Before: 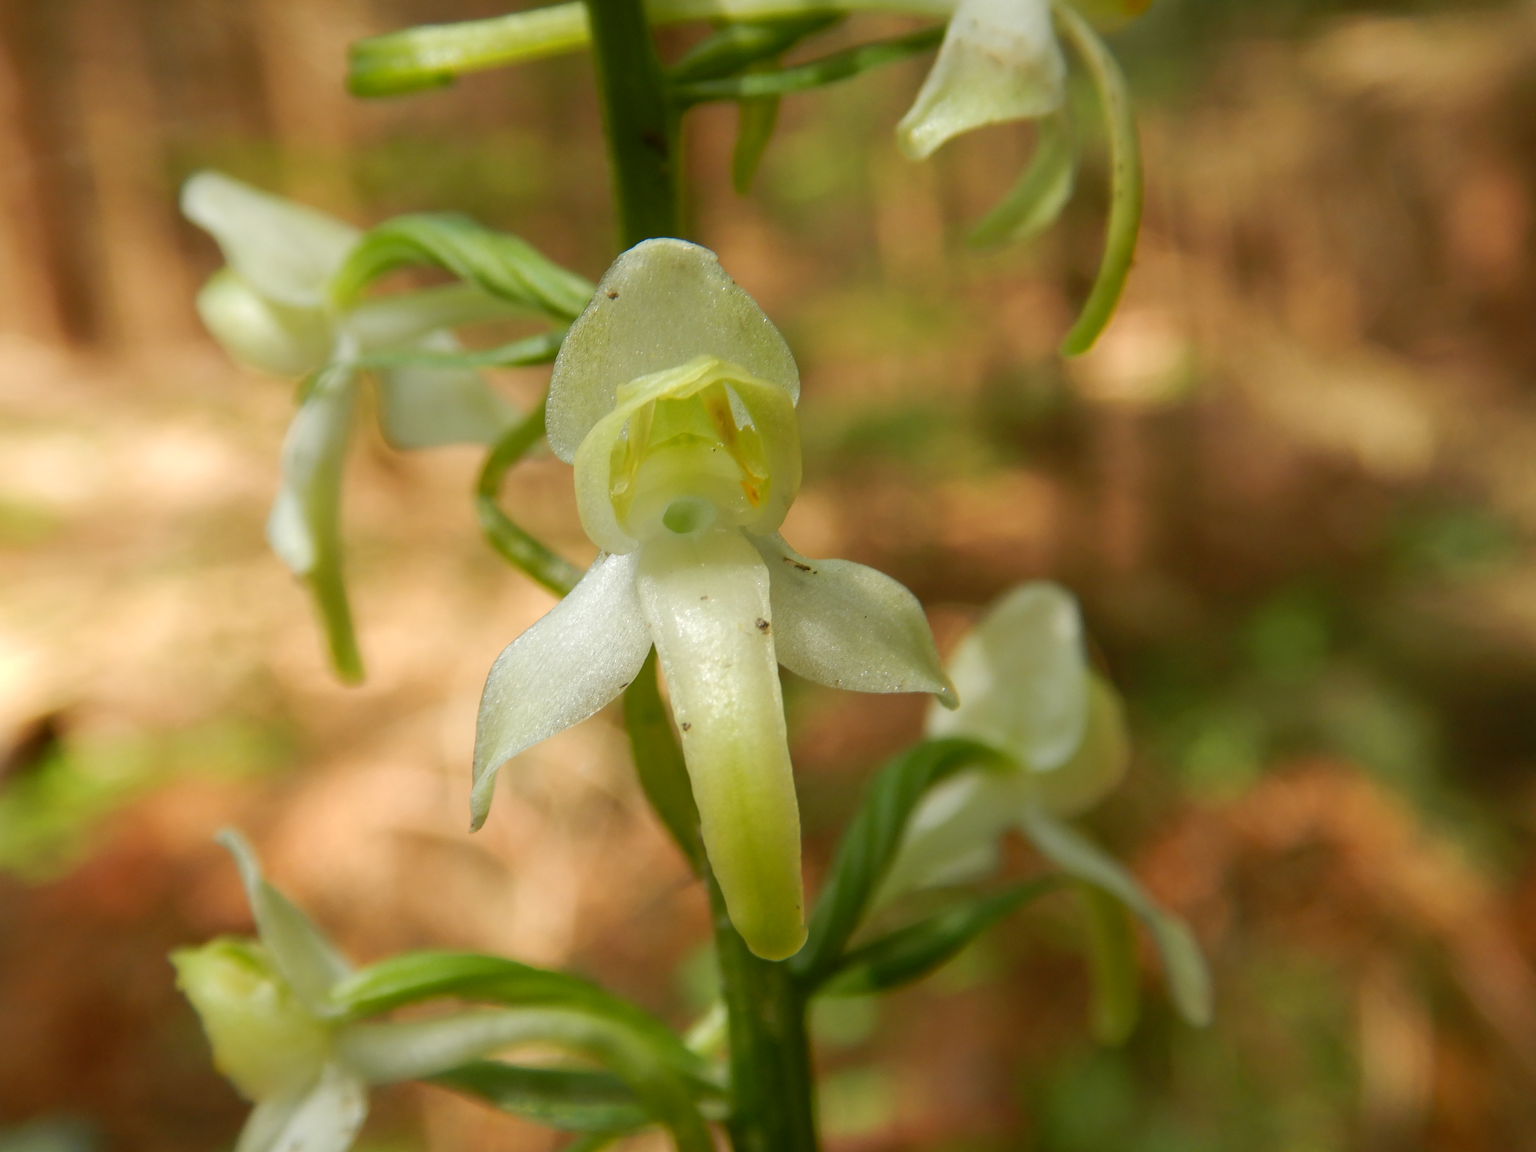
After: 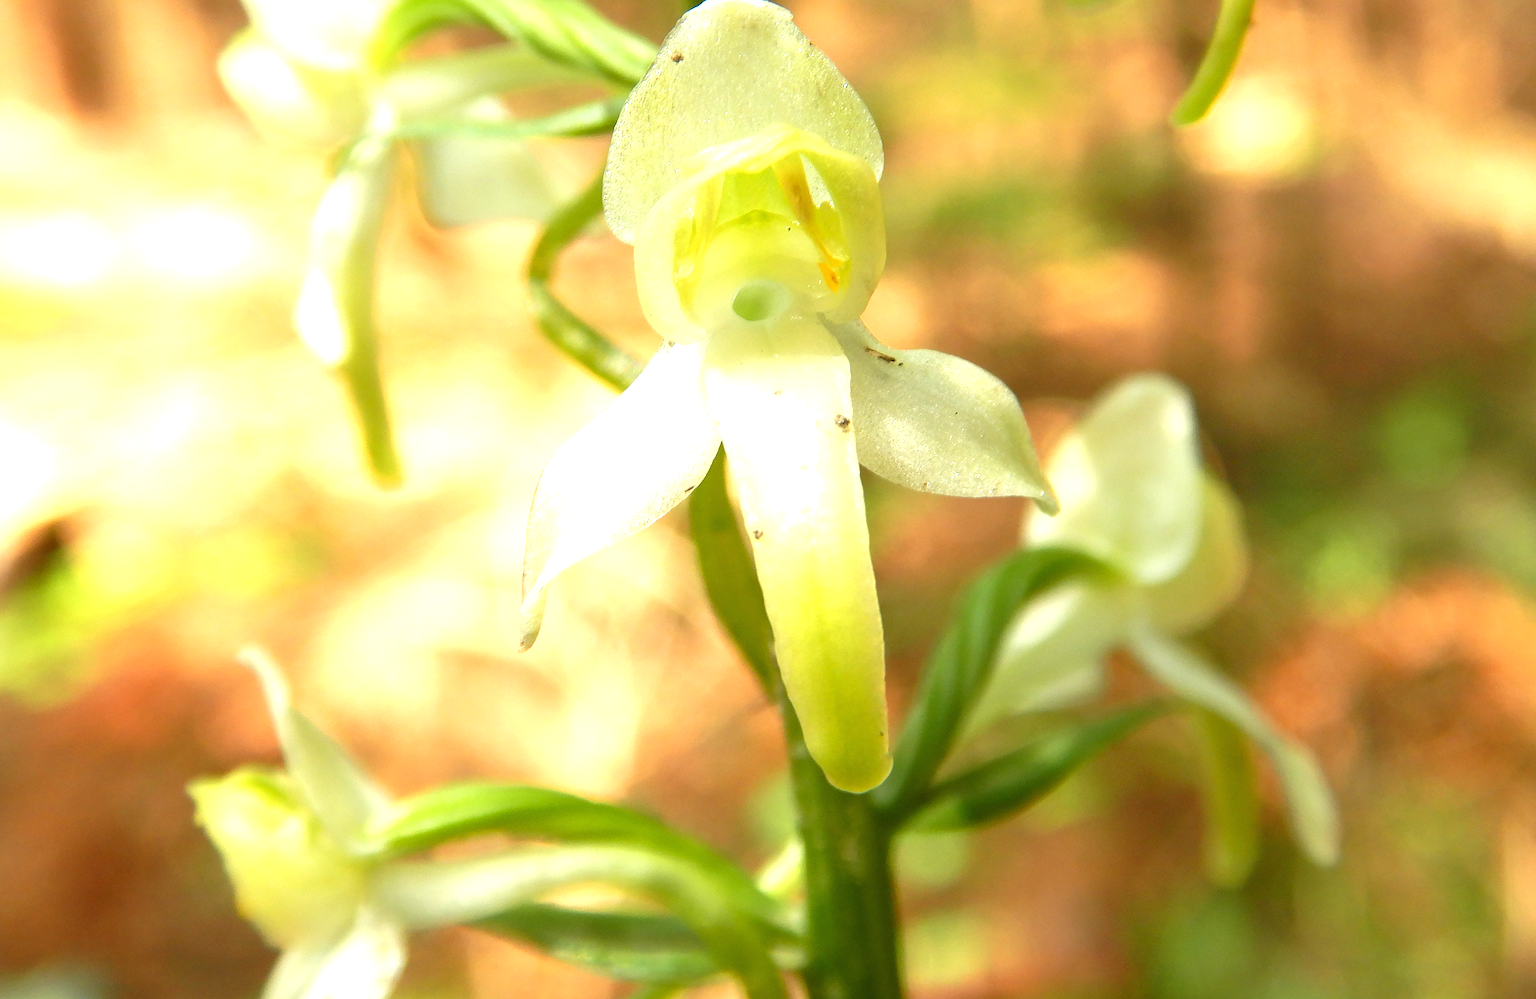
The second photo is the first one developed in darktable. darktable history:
crop: top 21.107%, right 9.456%, bottom 0.309%
sharpen: amount 0.593
exposure: black level correction 0, exposure 1.391 EV, compensate highlight preservation false
